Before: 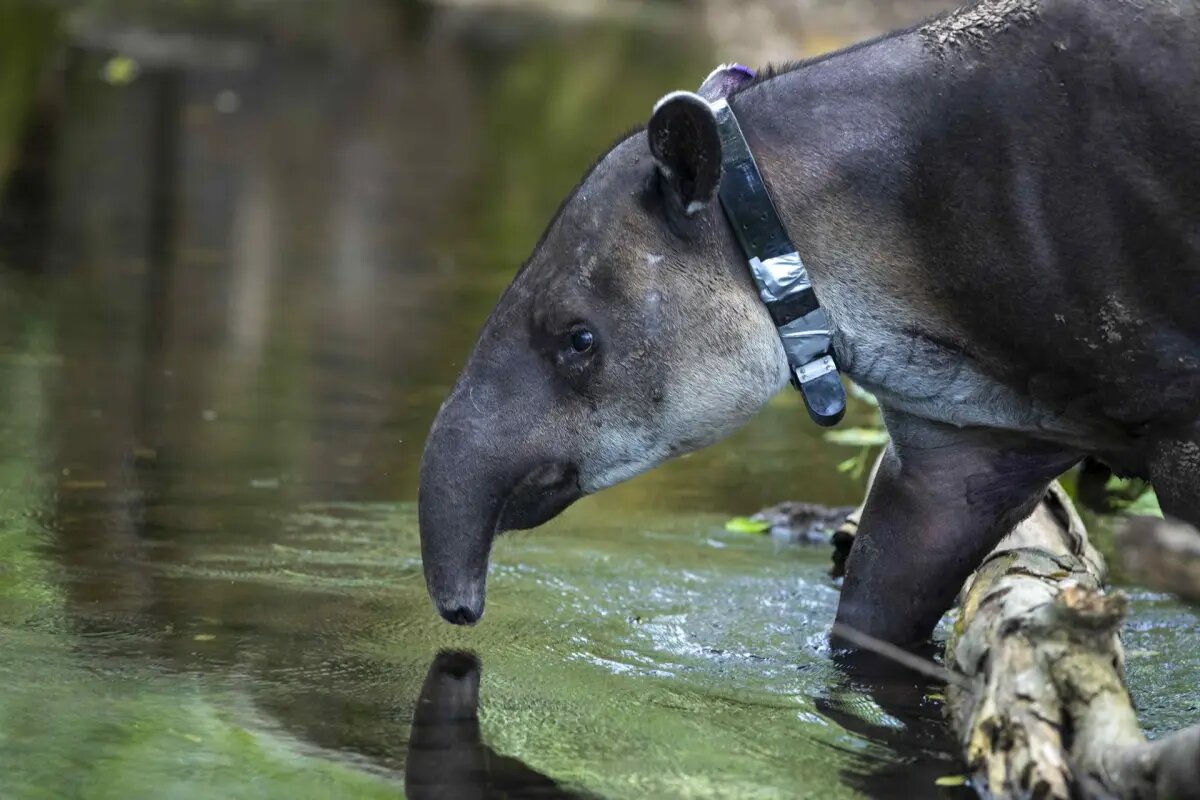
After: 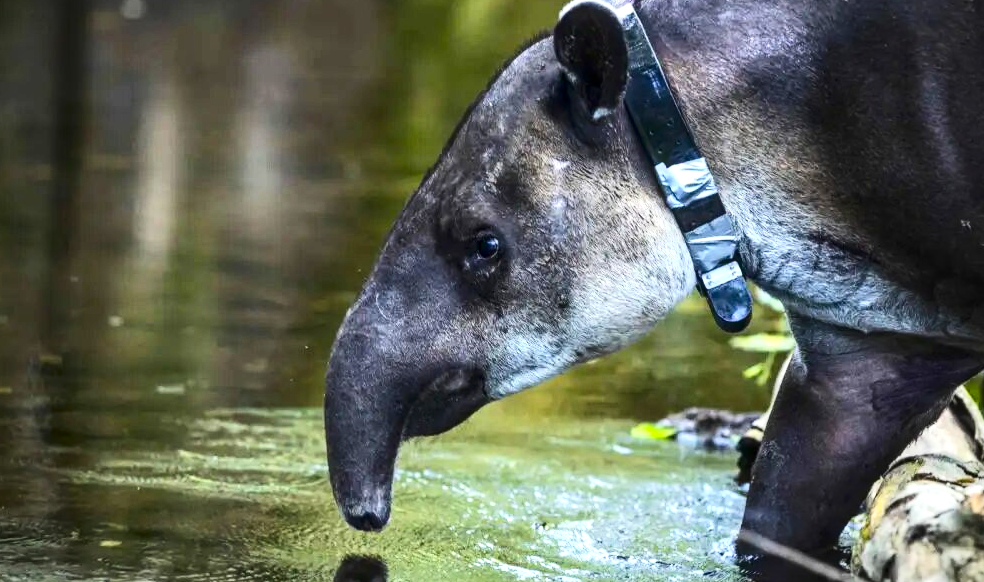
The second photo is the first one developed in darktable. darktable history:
crop: left 7.856%, top 11.836%, right 10.12%, bottom 15.387%
contrast brightness saturation: contrast 0.28
exposure: exposure 0.648 EV, compensate highlight preservation false
vignetting: fall-off start 100%, brightness -0.282, width/height ratio 1.31
tone curve: curves: ch0 [(0, 0) (0.003, 0.014) (0.011, 0.019) (0.025, 0.029) (0.044, 0.047) (0.069, 0.071) (0.1, 0.101) (0.136, 0.131) (0.177, 0.166) (0.224, 0.212) (0.277, 0.263) (0.335, 0.32) (0.399, 0.387) (0.468, 0.459) (0.543, 0.541) (0.623, 0.626) (0.709, 0.717) (0.801, 0.813) (0.898, 0.909) (1, 1)], preserve colors none
color balance rgb: perceptual saturation grading › global saturation 20%, global vibrance 20%
local contrast: on, module defaults
